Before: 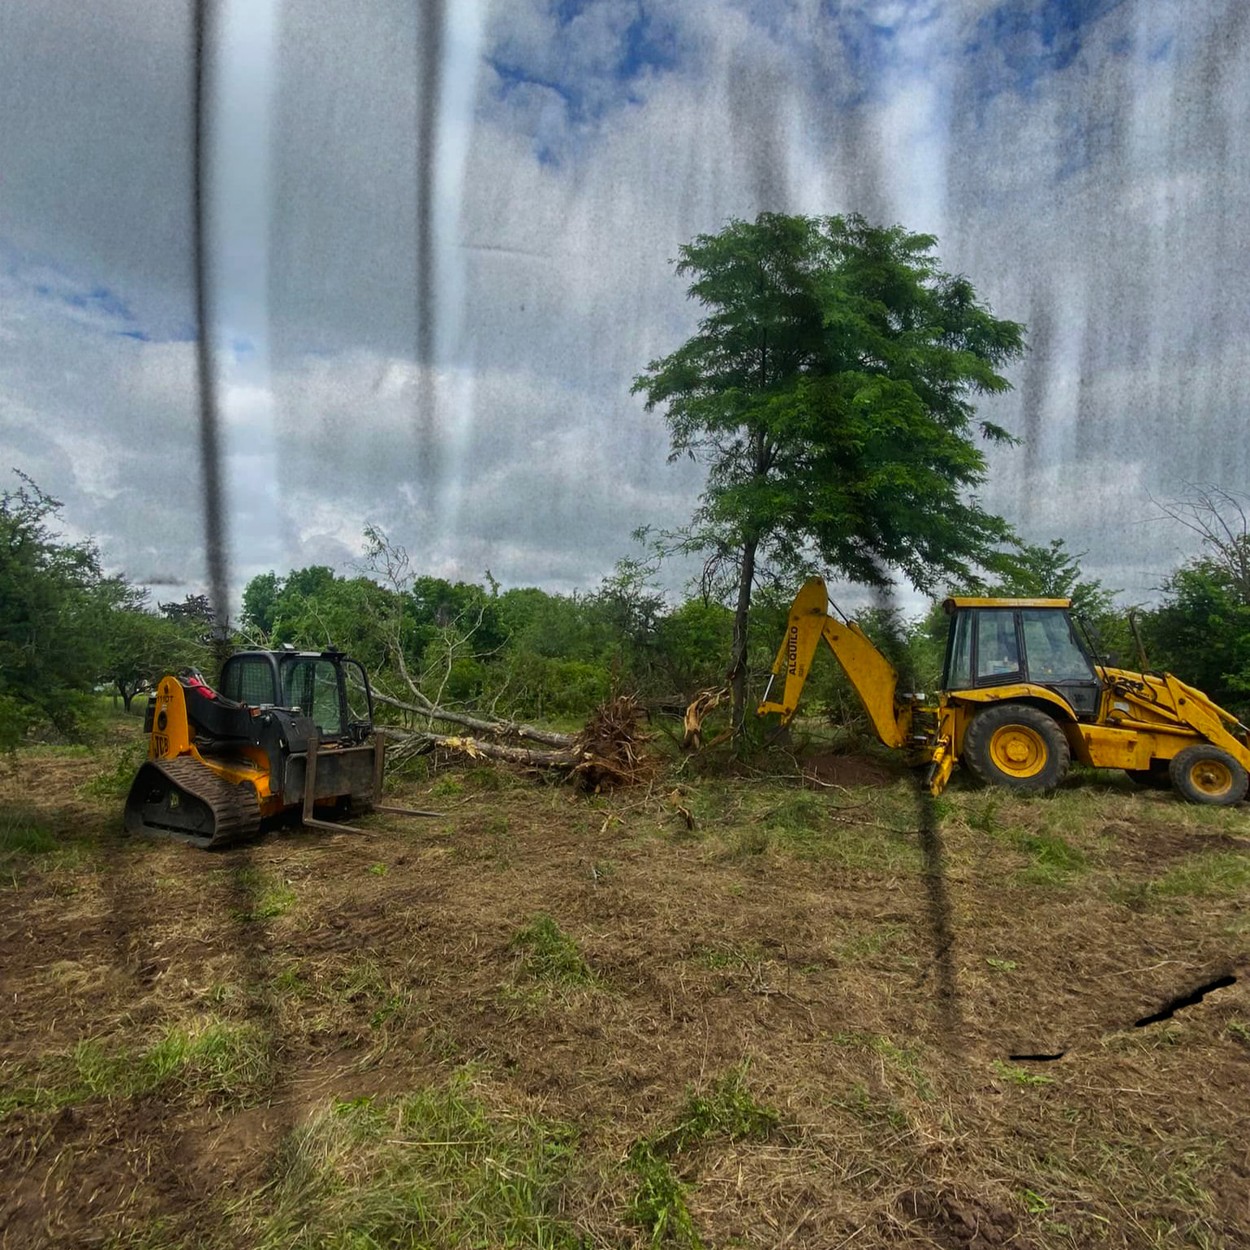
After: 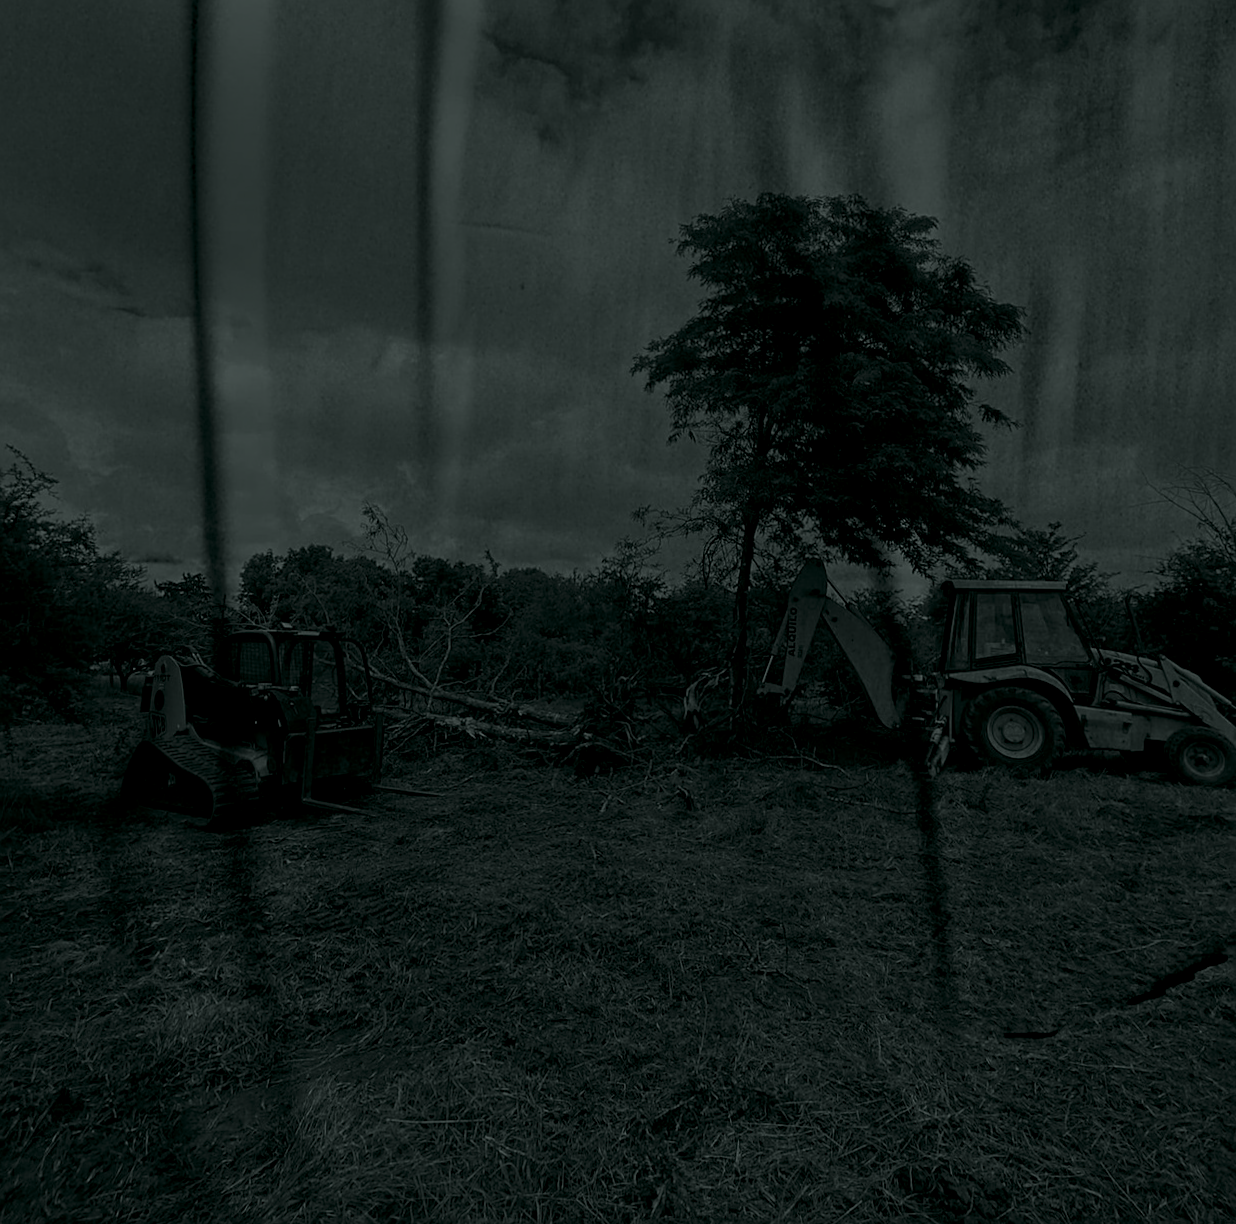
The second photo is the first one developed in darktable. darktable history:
crop: top 1.049%, right 0.001%
sharpen: on, module defaults
white balance: red 0.954, blue 1.079
rotate and perspective: rotation 0.174°, lens shift (vertical) 0.013, lens shift (horizontal) 0.019, shear 0.001, automatic cropping original format, crop left 0.007, crop right 0.991, crop top 0.016, crop bottom 0.997
exposure: black level correction -0.014, exposure -0.193 EV, compensate highlight preservation false
rgb curve: mode RGB, independent channels
colorize: hue 90°, saturation 19%, lightness 1.59%, version 1
